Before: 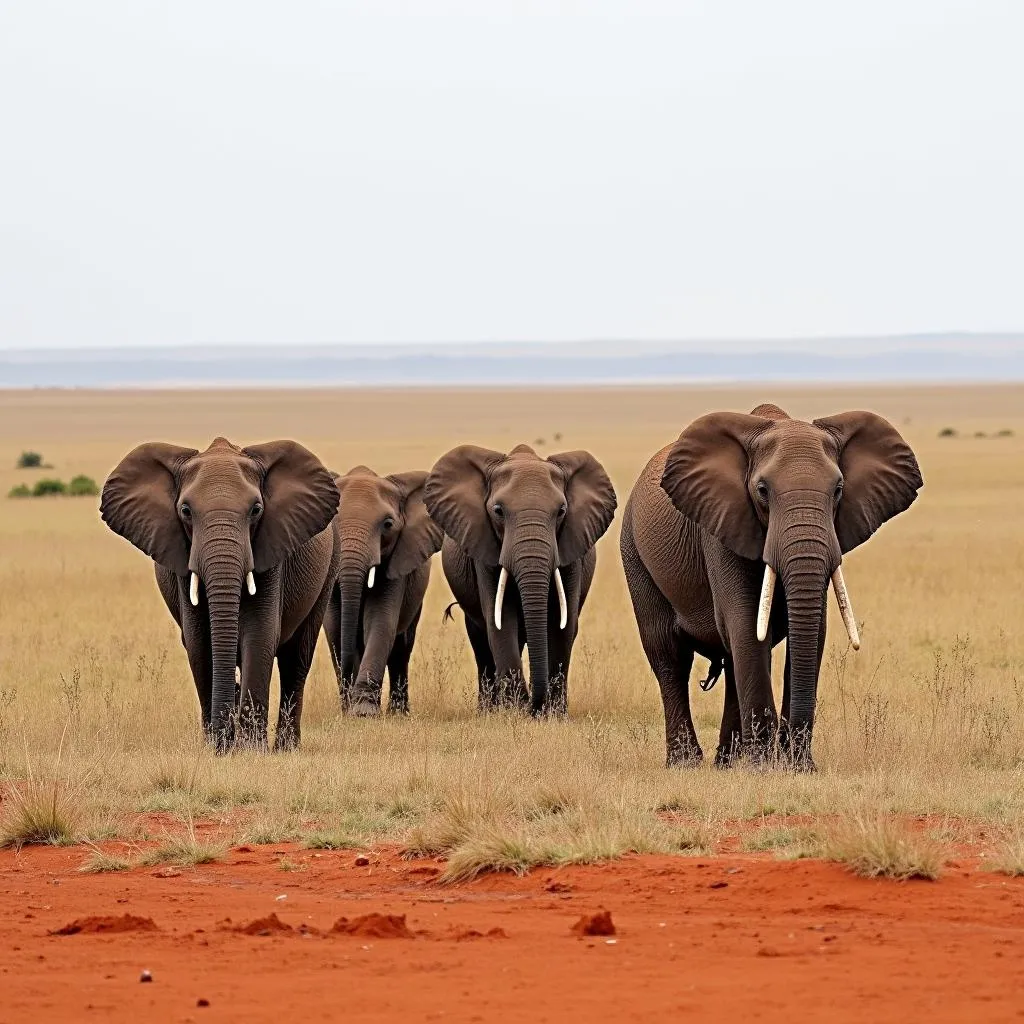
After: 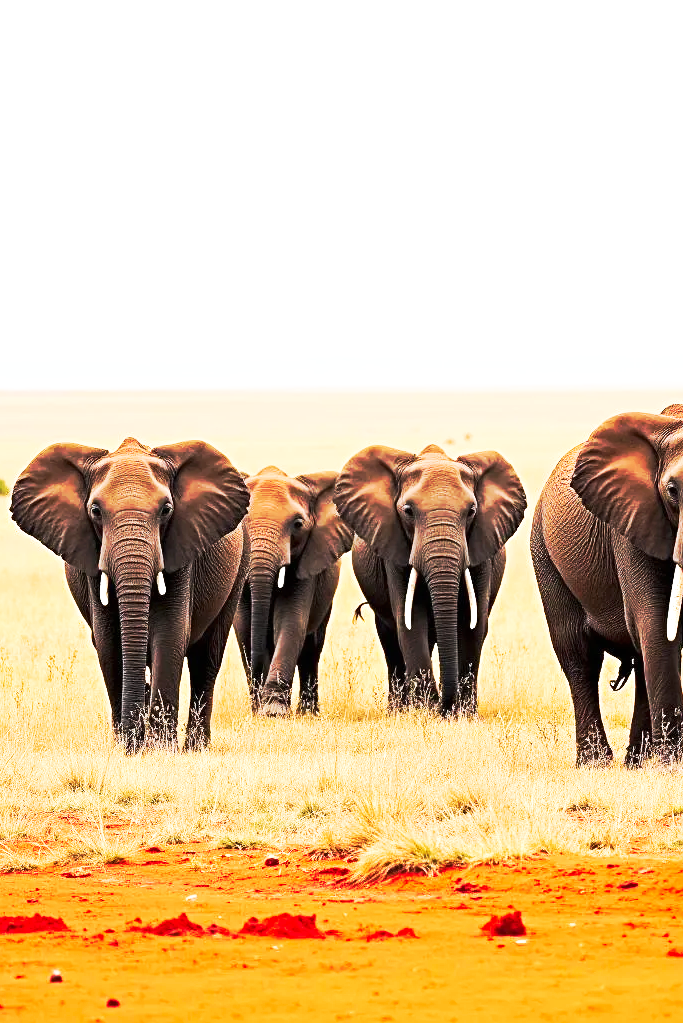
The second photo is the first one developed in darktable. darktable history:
exposure: black level correction 0, exposure 0.7 EV, compensate highlight preservation false
tone curve: curves: ch0 [(0, 0) (0.003, 0.003) (0.011, 0.008) (0.025, 0.018) (0.044, 0.04) (0.069, 0.062) (0.1, 0.09) (0.136, 0.121) (0.177, 0.158) (0.224, 0.197) (0.277, 0.255) (0.335, 0.314) (0.399, 0.391) (0.468, 0.496) (0.543, 0.683) (0.623, 0.801) (0.709, 0.883) (0.801, 0.94) (0.898, 0.984) (1, 1)], preserve colors none
crop and rotate: left 8.885%, right 24.321%
